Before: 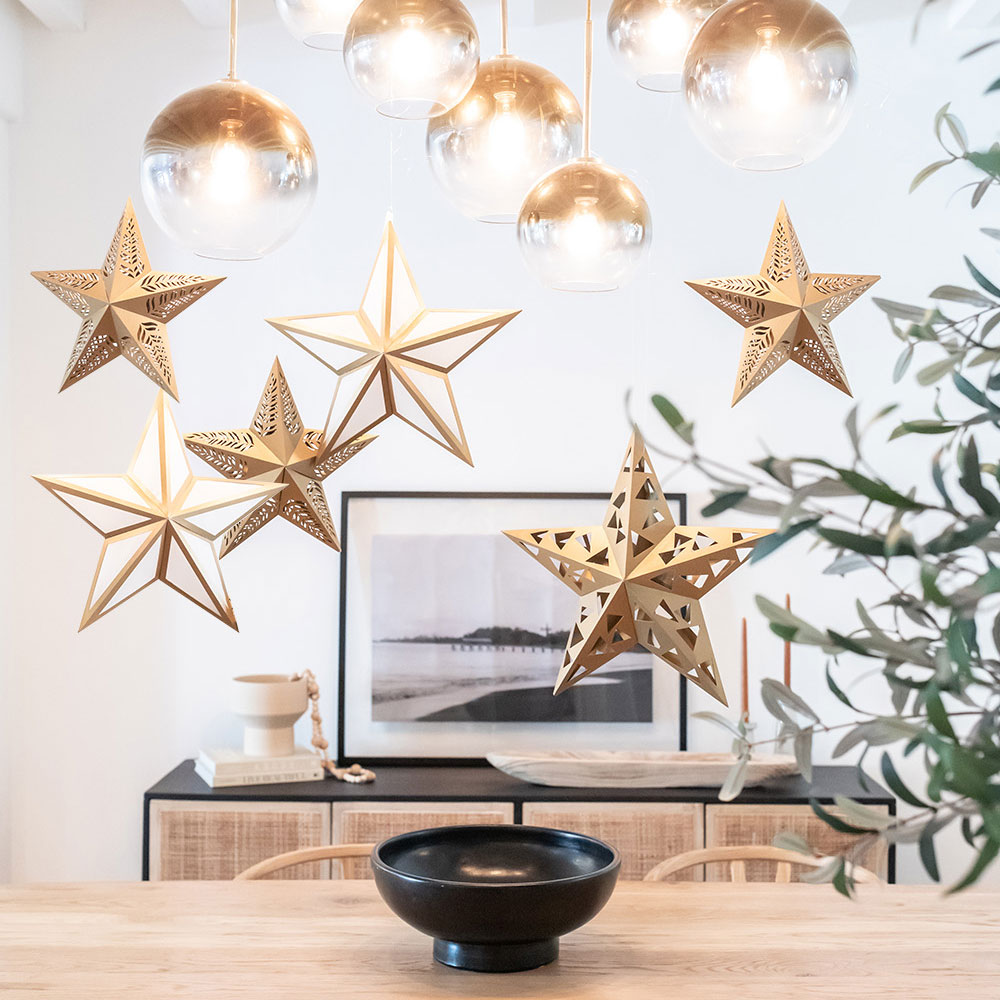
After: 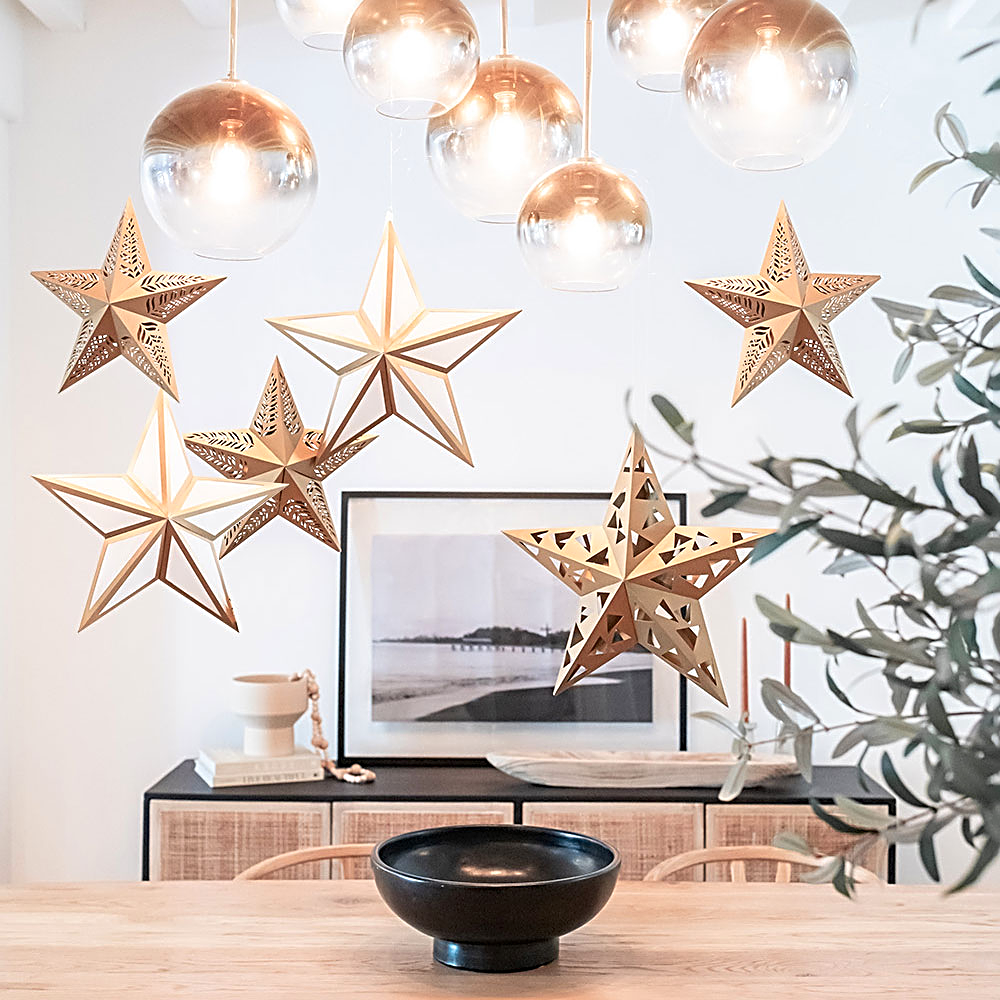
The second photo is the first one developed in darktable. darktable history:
sharpen: radius 2.584, amount 0.688
color zones: curves: ch1 [(0.29, 0.492) (0.373, 0.185) (0.509, 0.481)]; ch2 [(0.25, 0.462) (0.749, 0.457)], mix 40.67%
